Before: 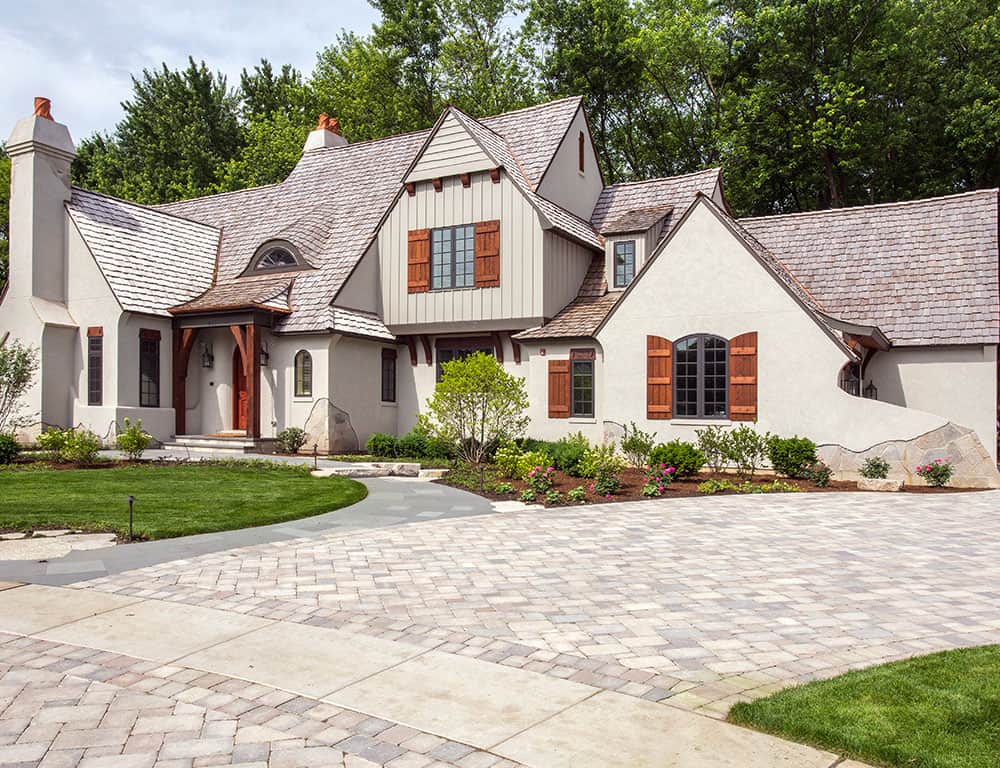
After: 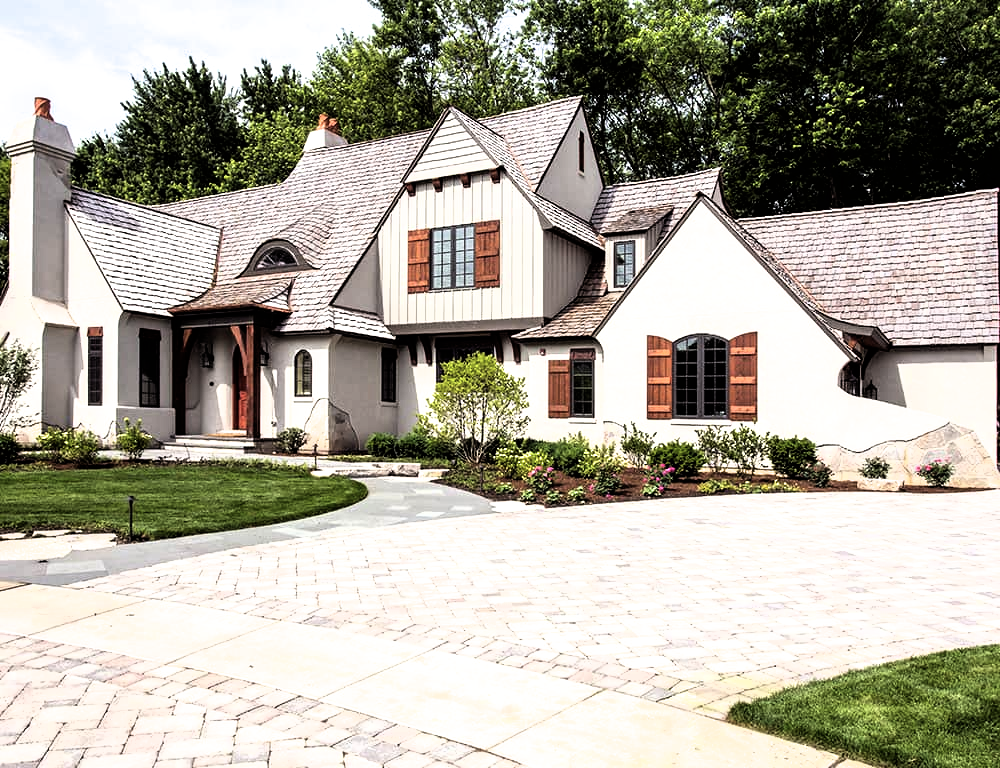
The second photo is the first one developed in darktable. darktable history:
filmic rgb: black relative exposure -8.2 EV, white relative exposure 2.2 EV, threshold 3 EV, hardness 7.11, latitude 85.74%, contrast 1.696, highlights saturation mix -4%, shadows ↔ highlights balance -2.69%, color science v5 (2021), contrast in shadows safe, contrast in highlights safe, enable highlight reconstruction true
